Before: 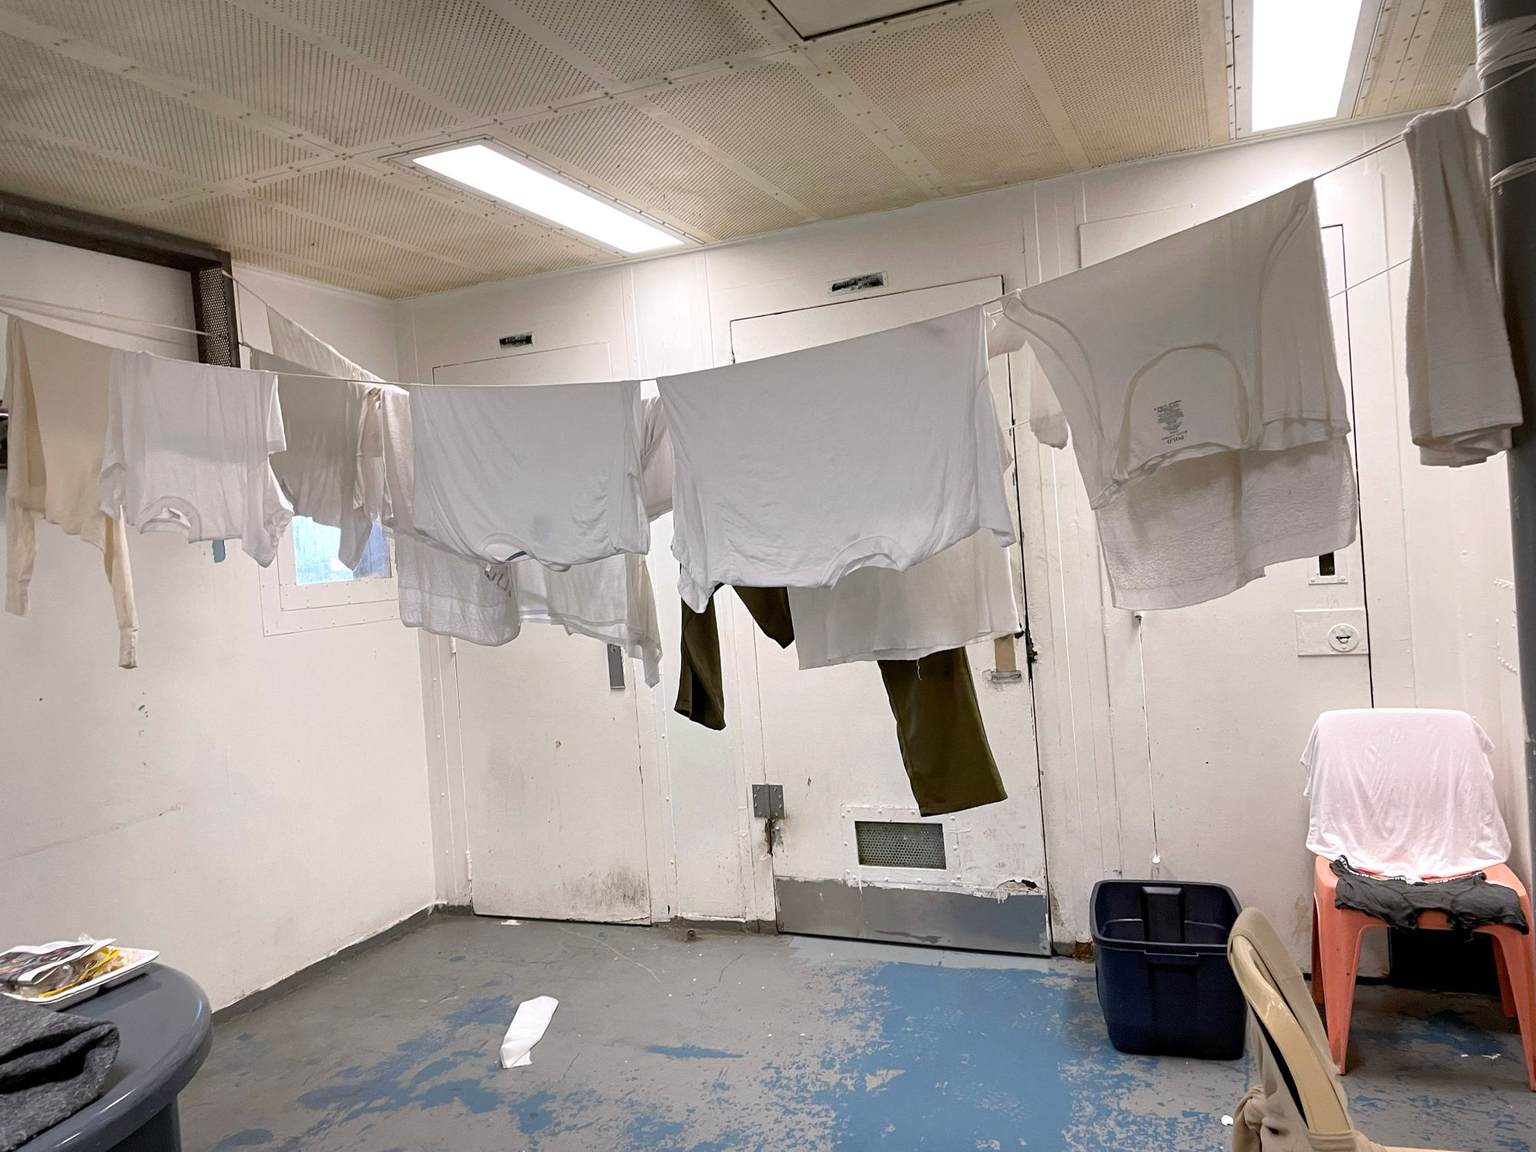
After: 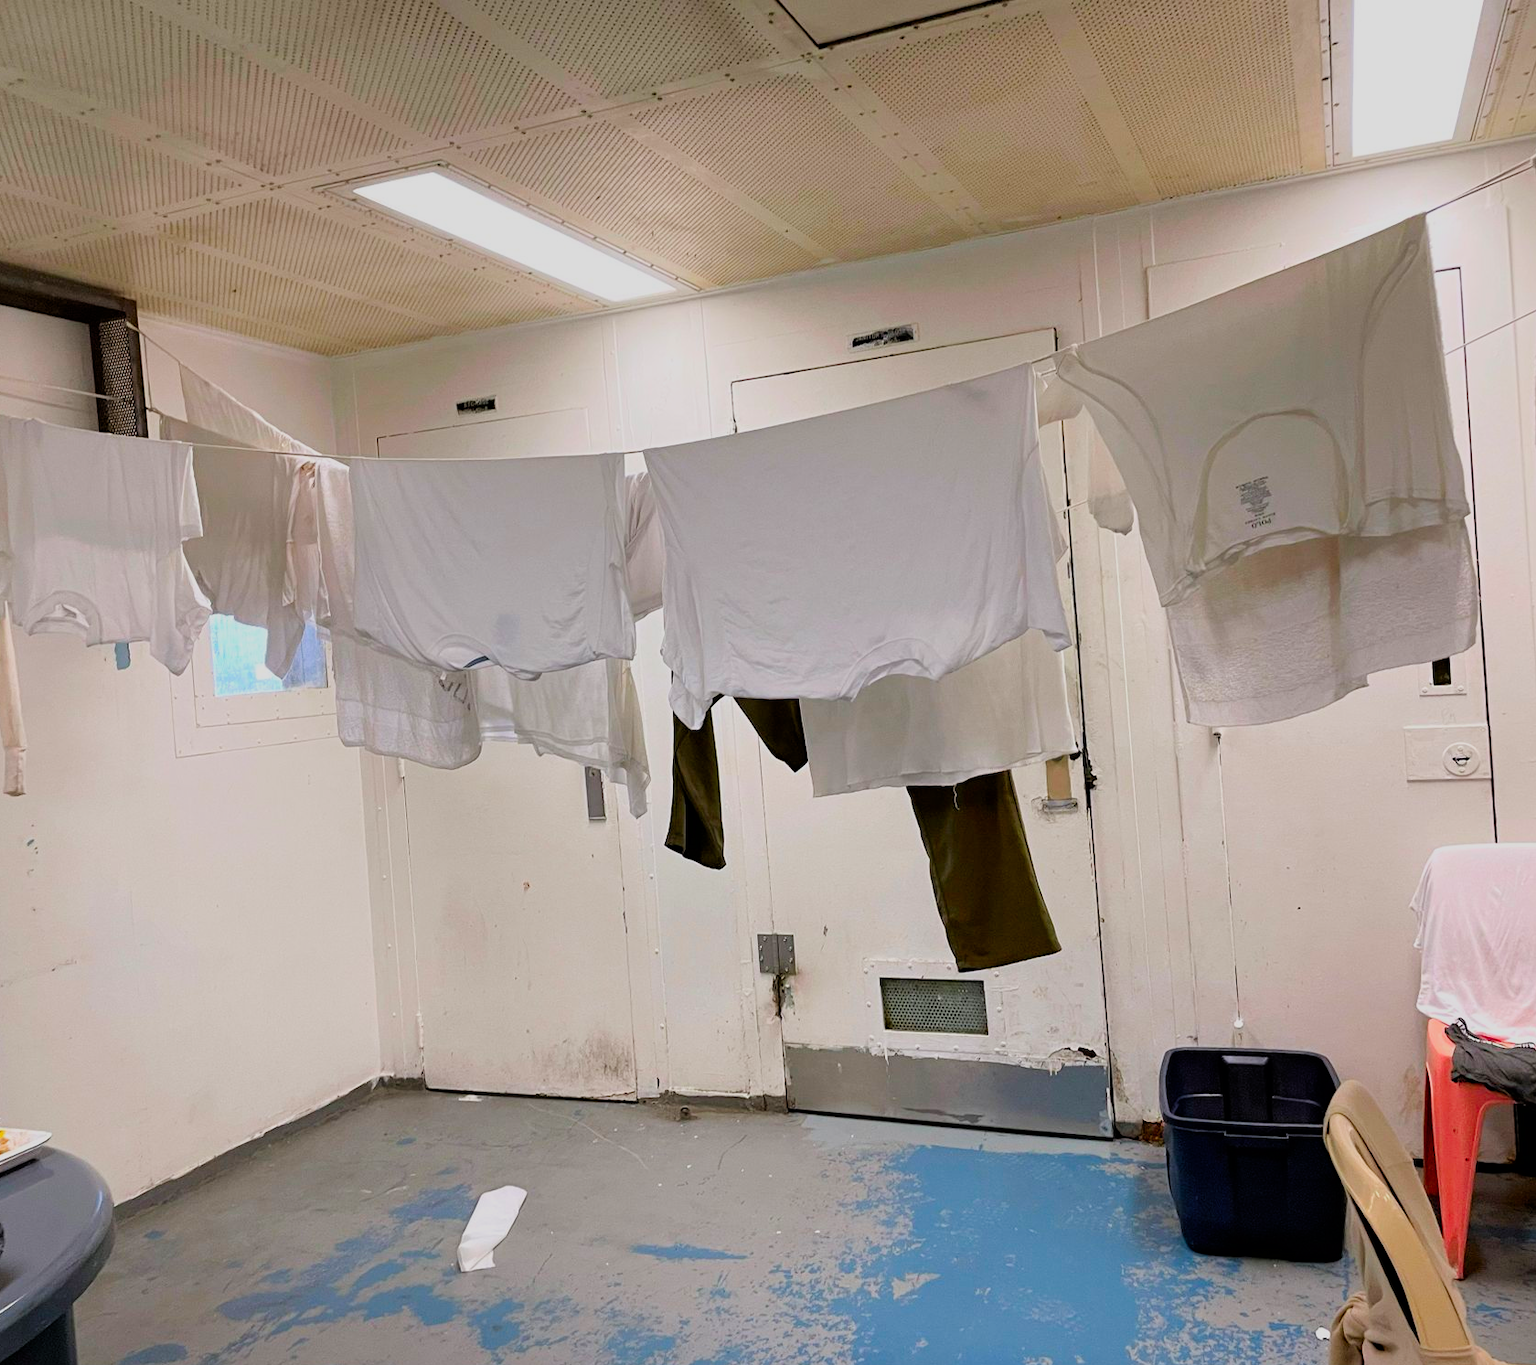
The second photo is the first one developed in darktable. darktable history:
crop: left 7.598%, right 7.873%
filmic rgb: hardness 4.17
color contrast: green-magenta contrast 1.69, blue-yellow contrast 1.49
